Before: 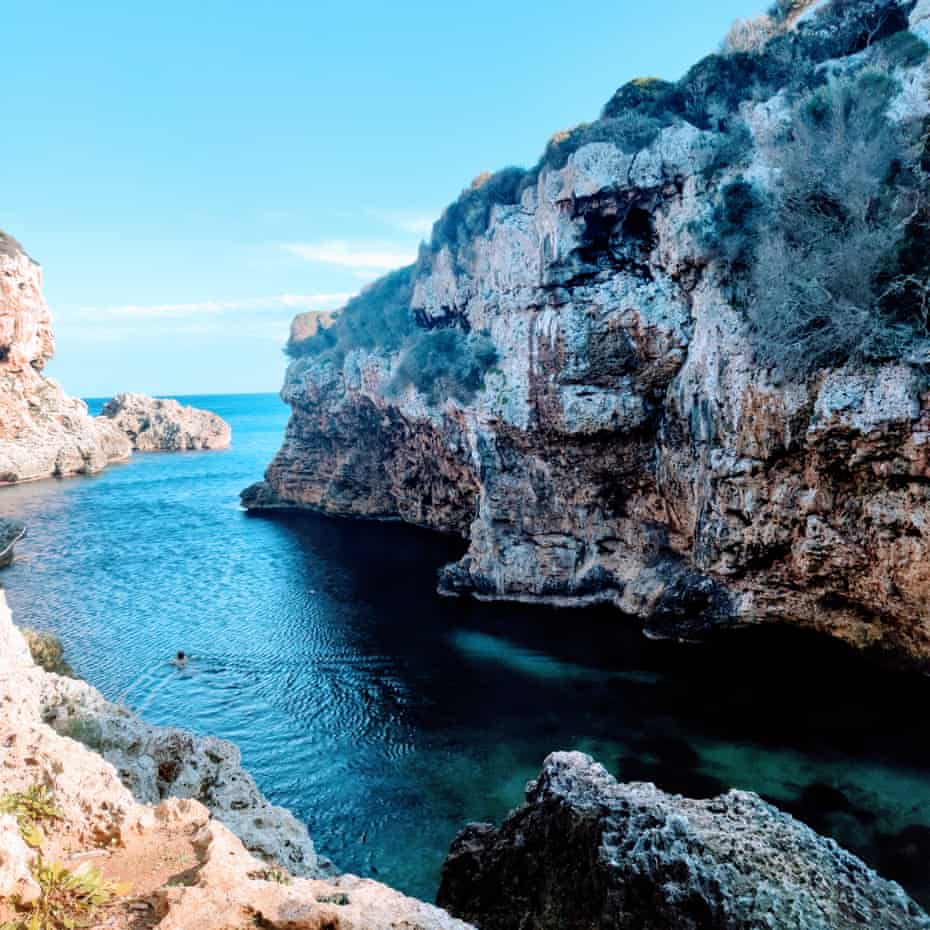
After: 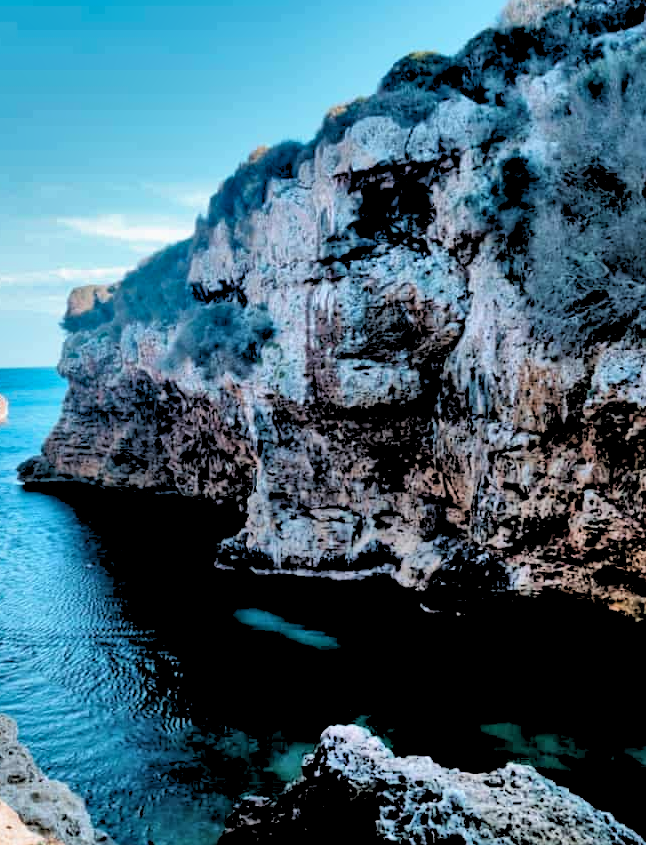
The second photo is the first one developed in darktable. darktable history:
crop and rotate: left 24.034%, top 2.838%, right 6.406%, bottom 6.299%
shadows and highlights: white point adjustment -3.64, highlights -63.34, highlights color adjustment 42%, soften with gaussian
rgb levels: levels [[0.029, 0.461, 0.922], [0, 0.5, 1], [0, 0.5, 1]]
